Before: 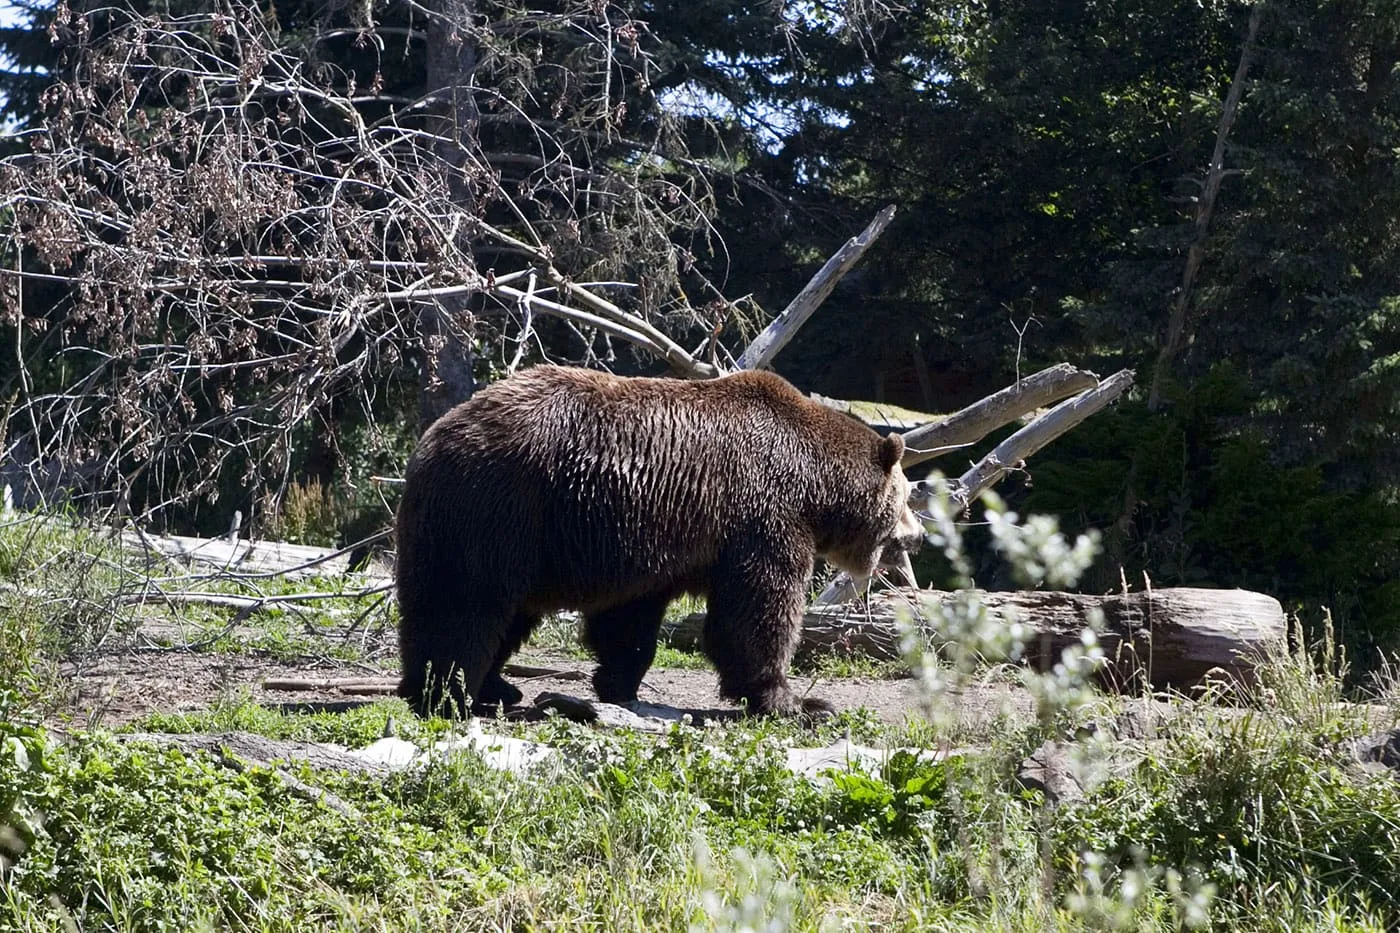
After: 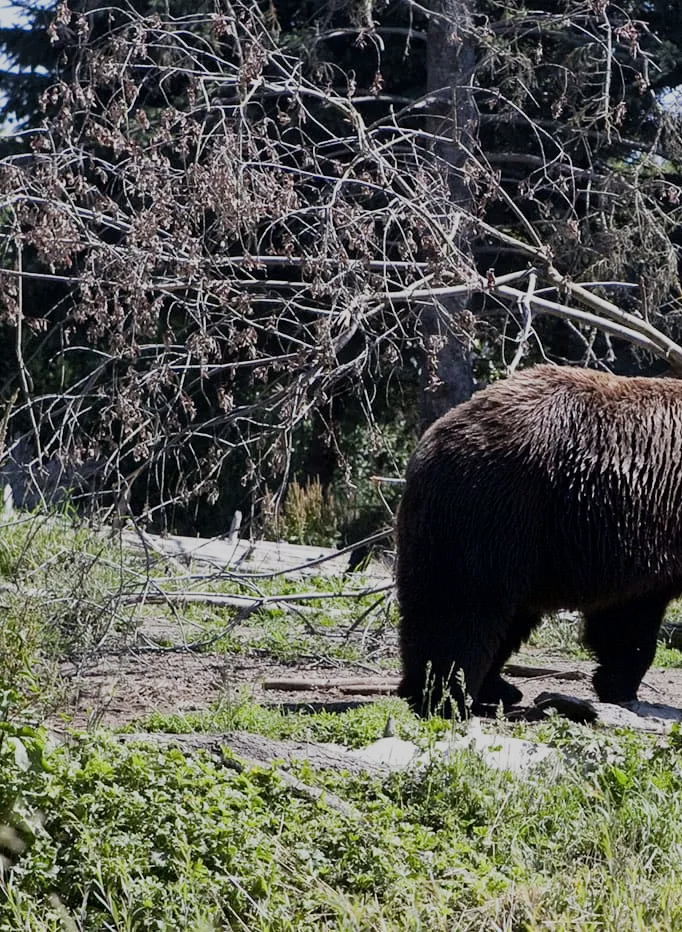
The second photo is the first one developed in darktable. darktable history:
crop and rotate: left 0.06%, top 0%, right 51.156%
filmic rgb: black relative exposure -16 EV, white relative exposure 6.11 EV, threshold 2.98 EV, hardness 5.23, enable highlight reconstruction true
